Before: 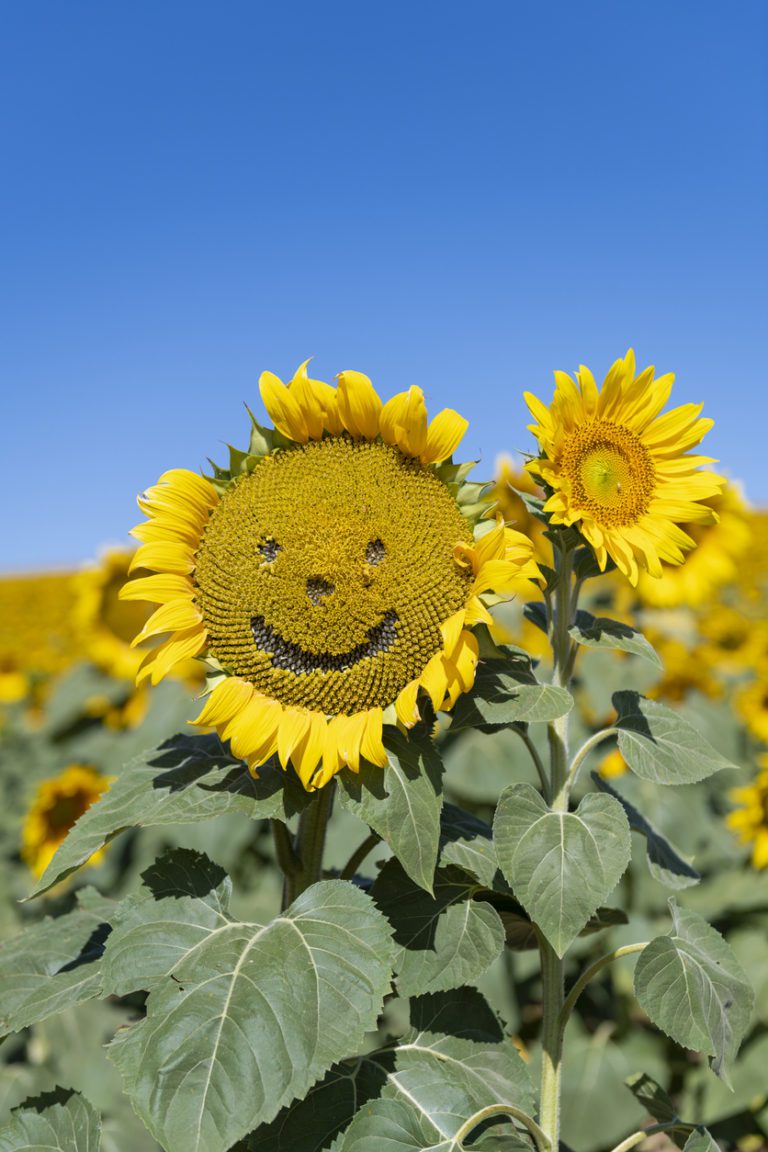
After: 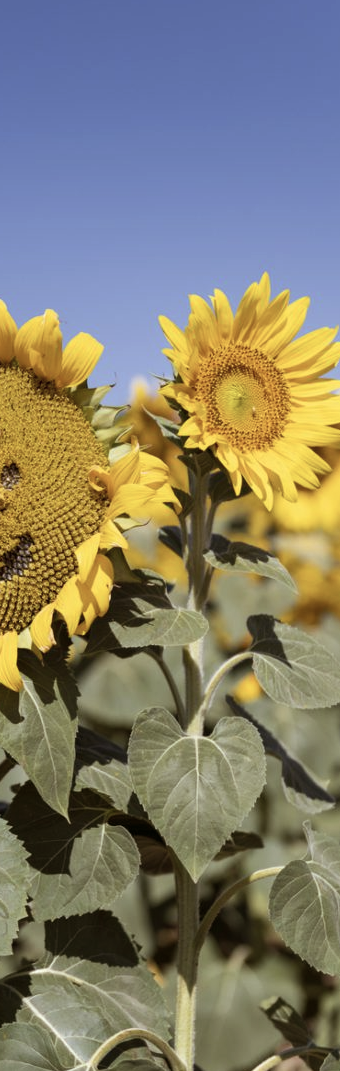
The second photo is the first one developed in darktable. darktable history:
rgb levels: mode RGB, independent channels, levels [[0, 0.5, 1], [0, 0.521, 1], [0, 0.536, 1]]
crop: left 47.628%, top 6.643%, right 7.874%
contrast brightness saturation: contrast 0.1, saturation -0.3
